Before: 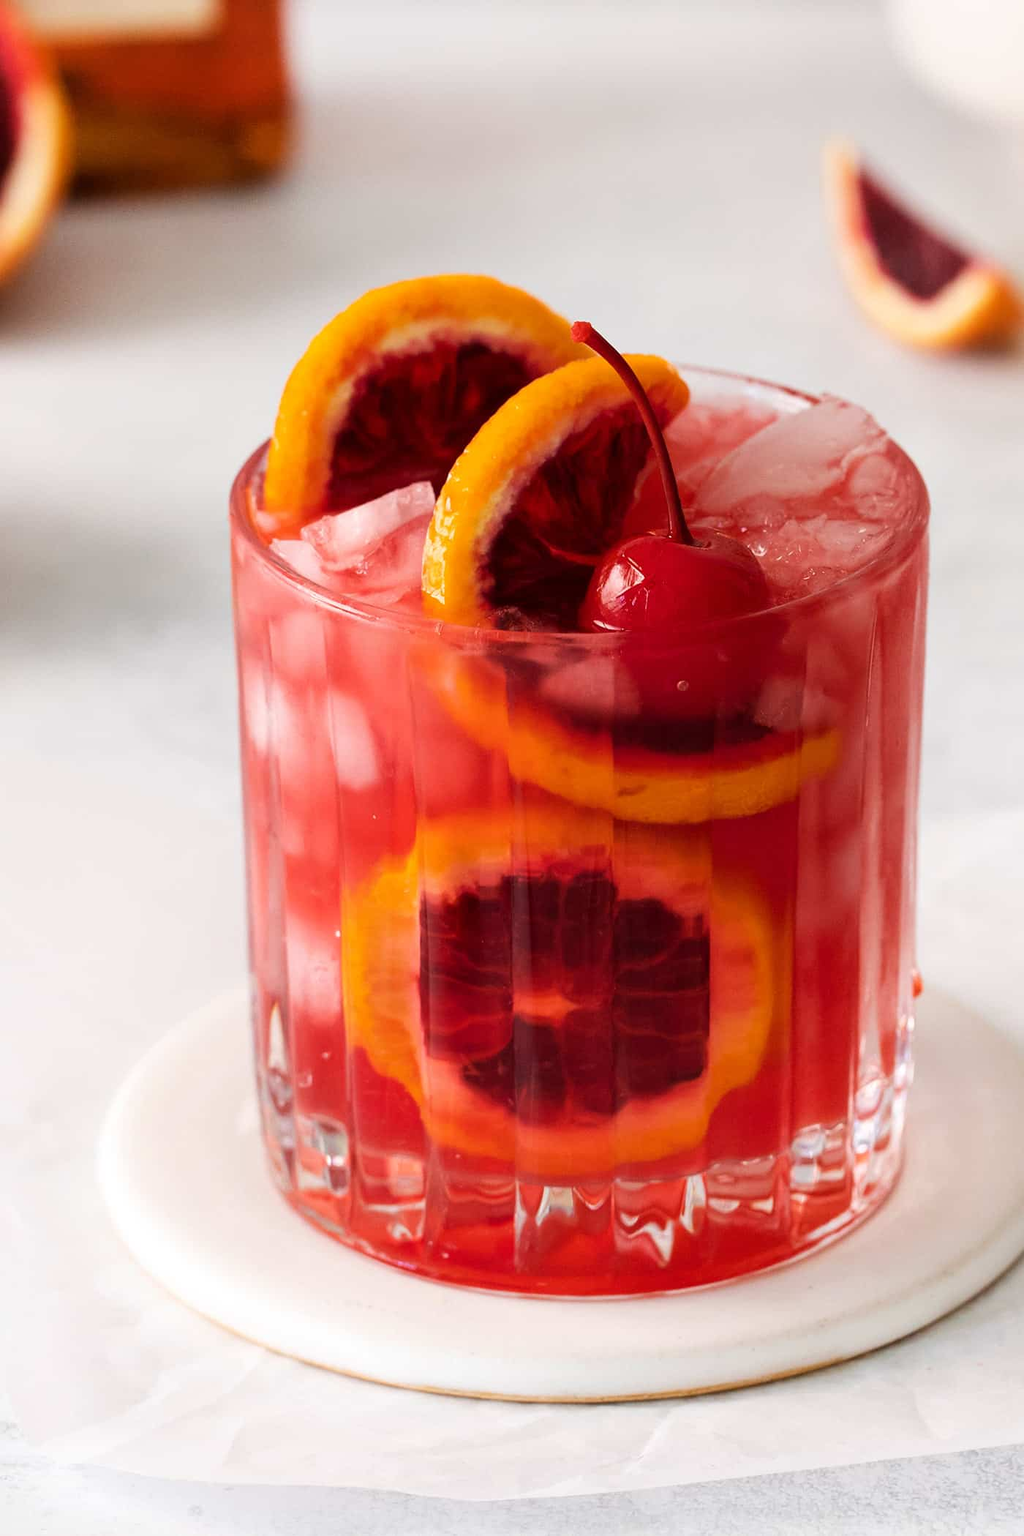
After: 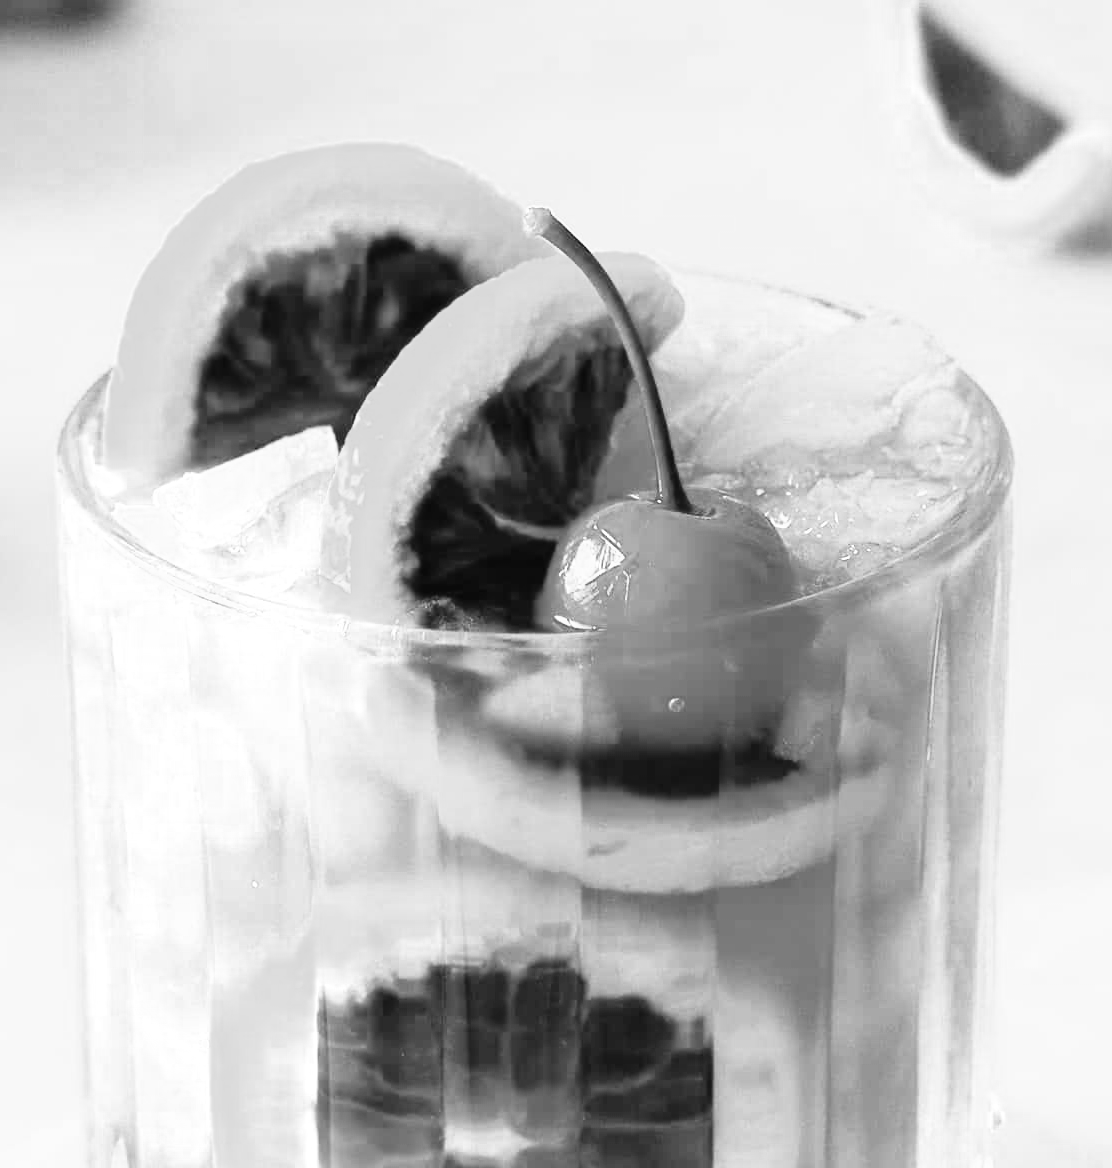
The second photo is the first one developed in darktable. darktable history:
crop: left 18.38%, top 11.092%, right 2.134%, bottom 33.217%
color zones: curves: ch0 [(0.004, 0.588) (0.116, 0.636) (0.259, 0.476) (0.423, 0.464) (0.75, 0.5)]; ch1 [(0, 0) (0.143, 0) (0.286, 0) (0.429, 0) (0.571, 0) (0.714, 0) (0.857, 0)]
exposure: exposure -0.153 EV, compensate highlight preservation false
base curve: curves: ch0 [(0, 0) (0.028, 0.03) (0.121, 0.232) (0.46, 0.748) (0.859, 0.968) (1, 1)], preserve colors none
